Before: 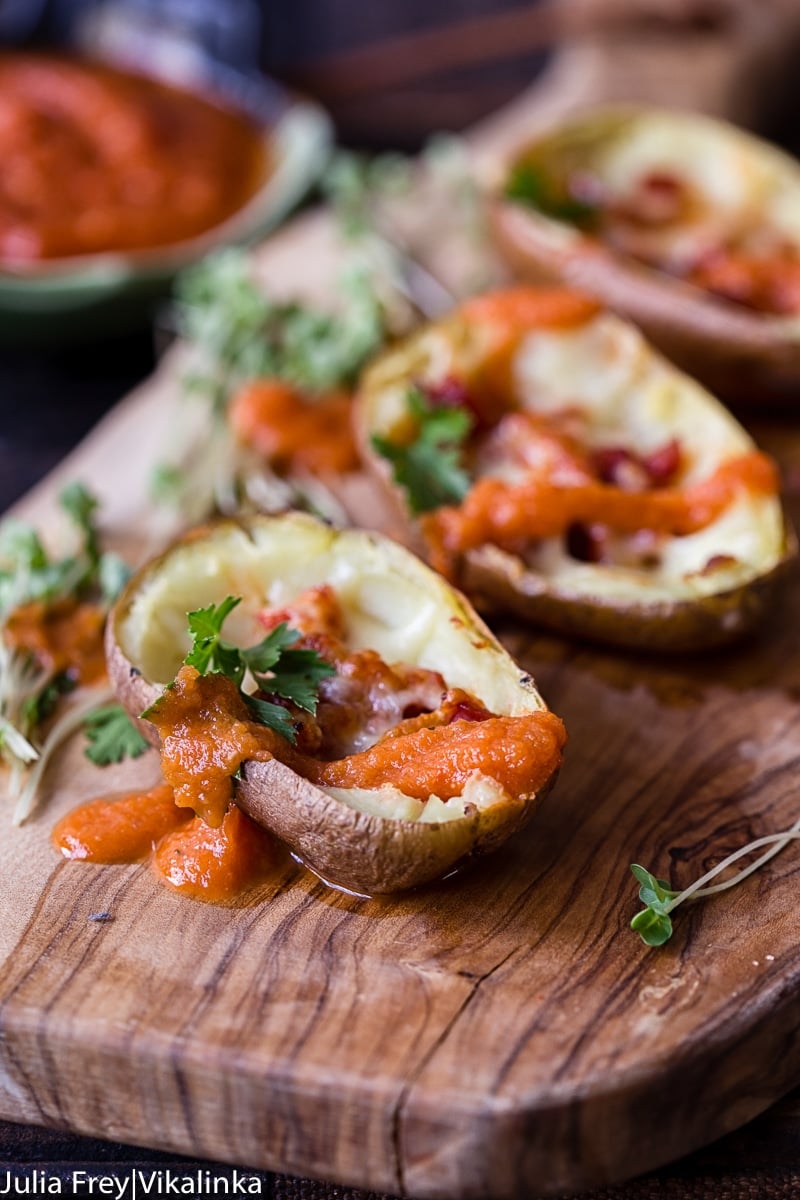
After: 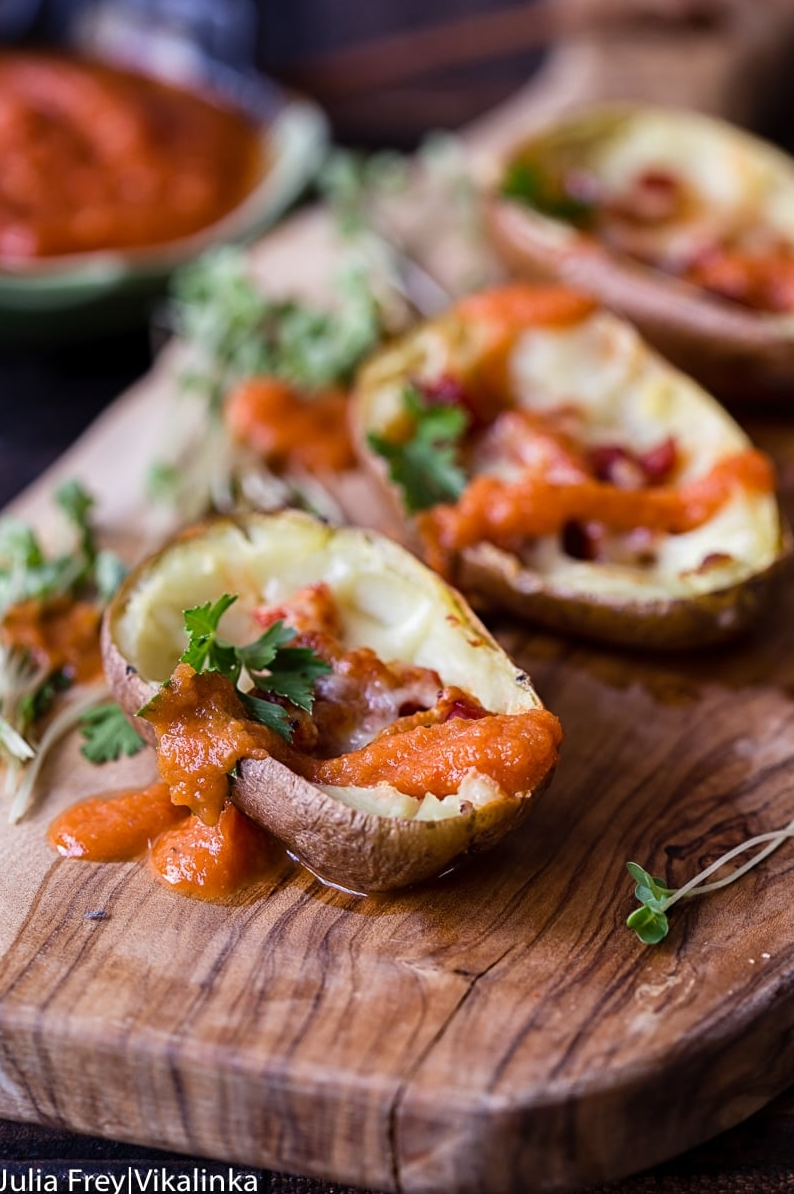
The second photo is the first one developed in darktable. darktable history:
crop and rotate: left 0.676%, top 0.212%, bottom 0.273%
